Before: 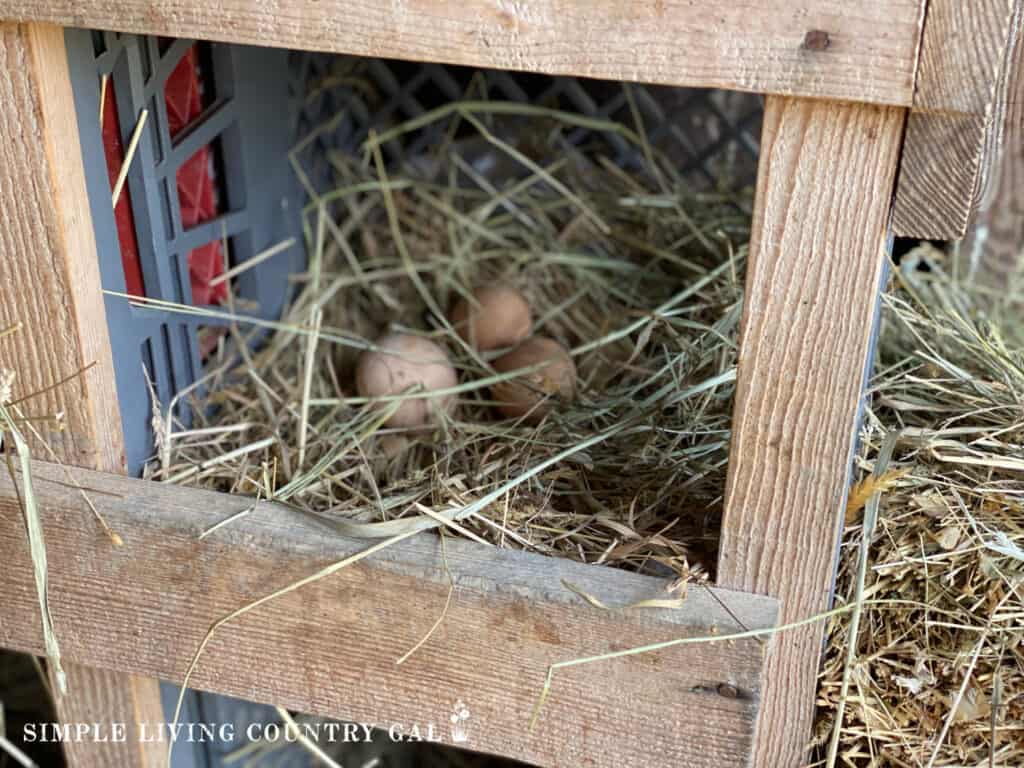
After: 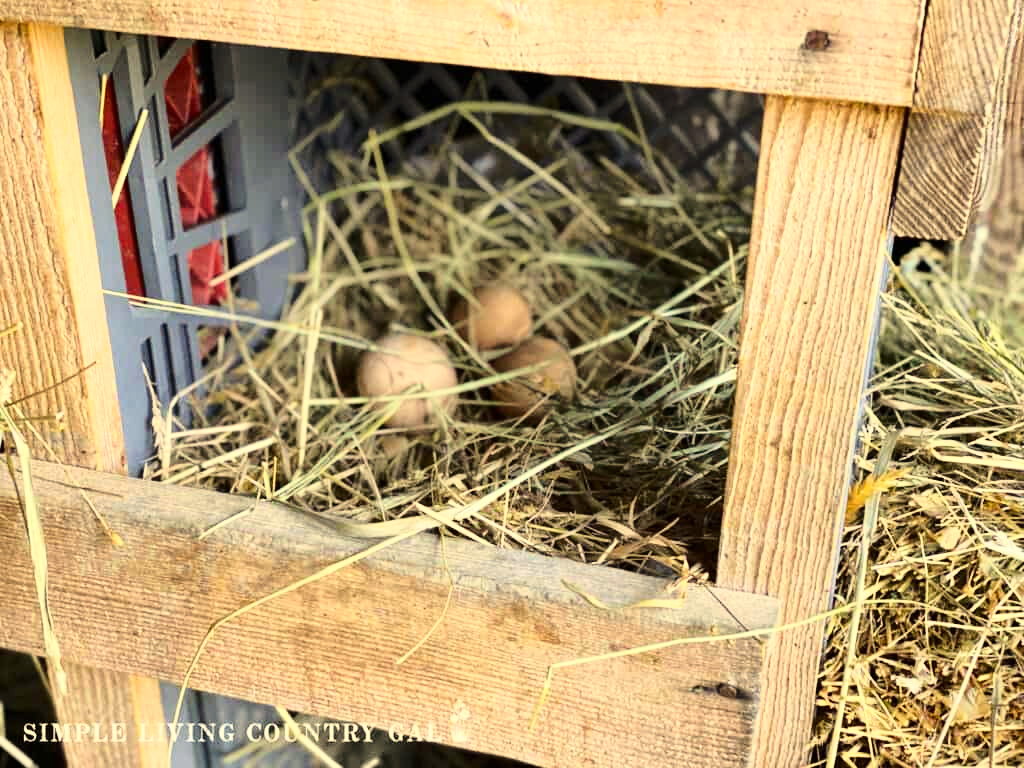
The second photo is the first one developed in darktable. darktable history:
shadows and highlights: soften with gaussian
color correction: highlights a* 2.67, highlights b* 23.07
base curve: curves: ch0 [(0, 0) (0.032, 0.037) (0.105, 0.228) (0.435, 0.76) (0.856, 0.983) (1, 1)]
